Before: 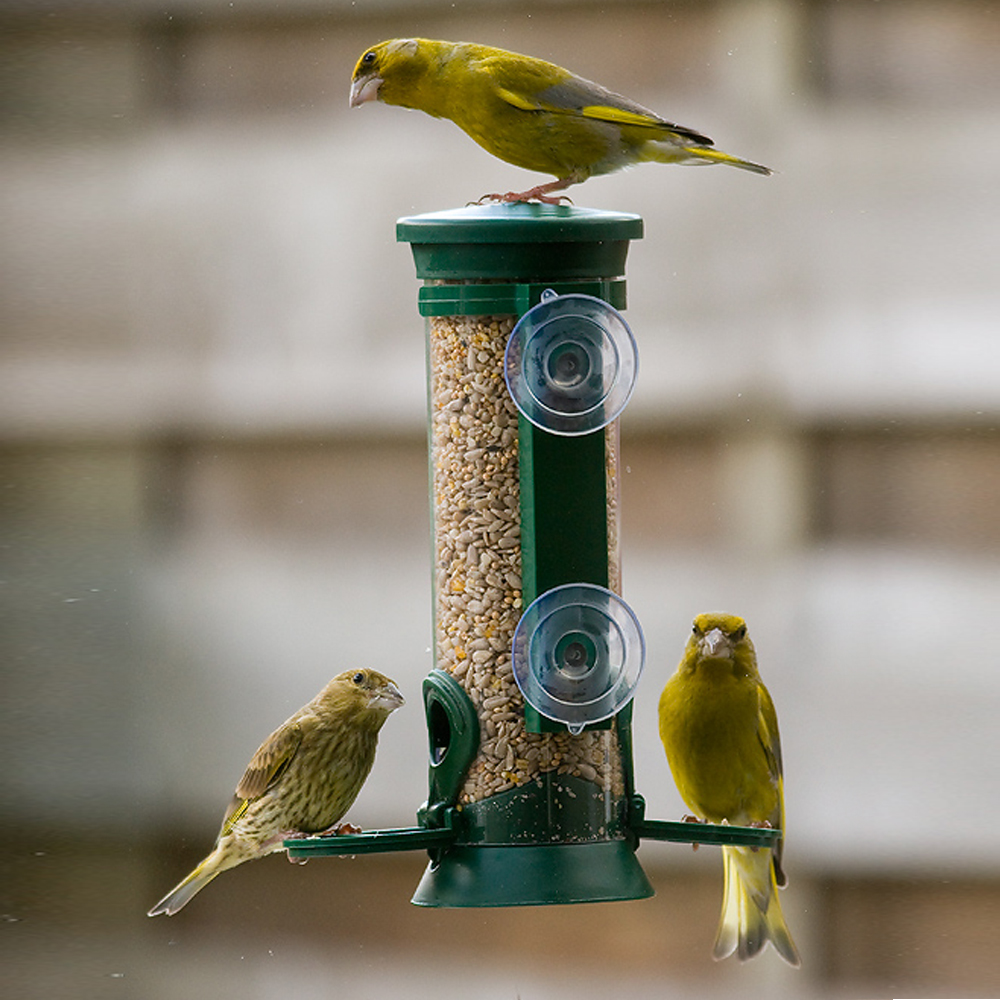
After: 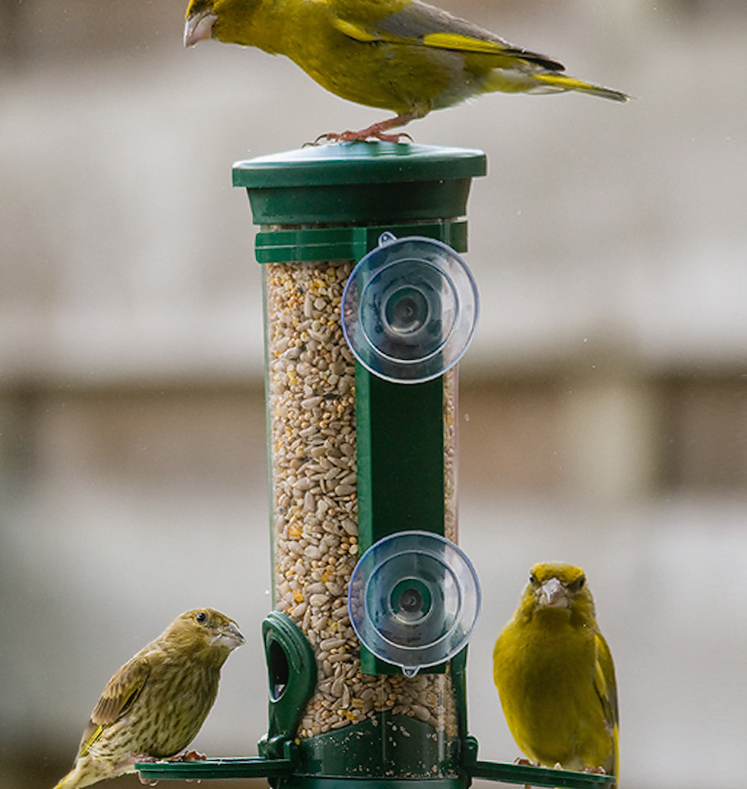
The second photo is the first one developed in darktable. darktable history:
crop: left 11.225%, top 5.381%, right 9.565%, bottom 10.314%
local contrast: detail 110%
rotate and perspective: rotation 0.062°, lens shift (vertical) 0.115, lens shift (horizontal) -0.133, crop left 0.047, crop right 0.94, crop top 0.061, crop bottom 0.94
